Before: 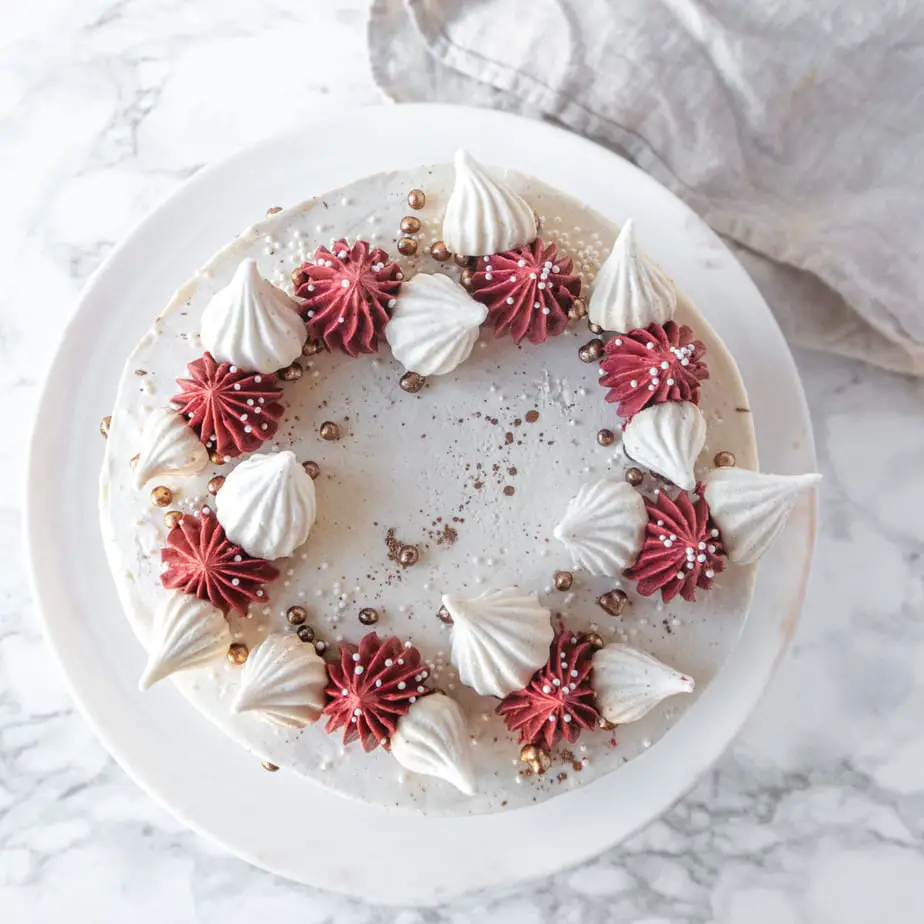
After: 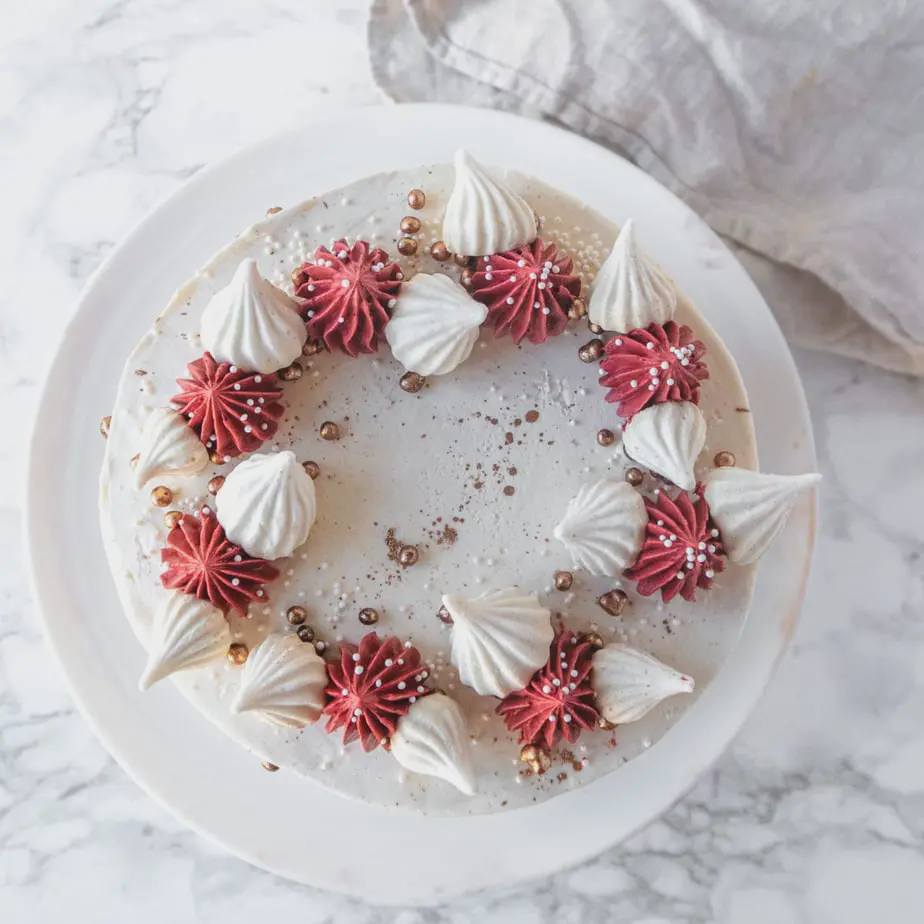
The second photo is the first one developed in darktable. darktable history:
contrast brightness saturation: contrast -0.123
